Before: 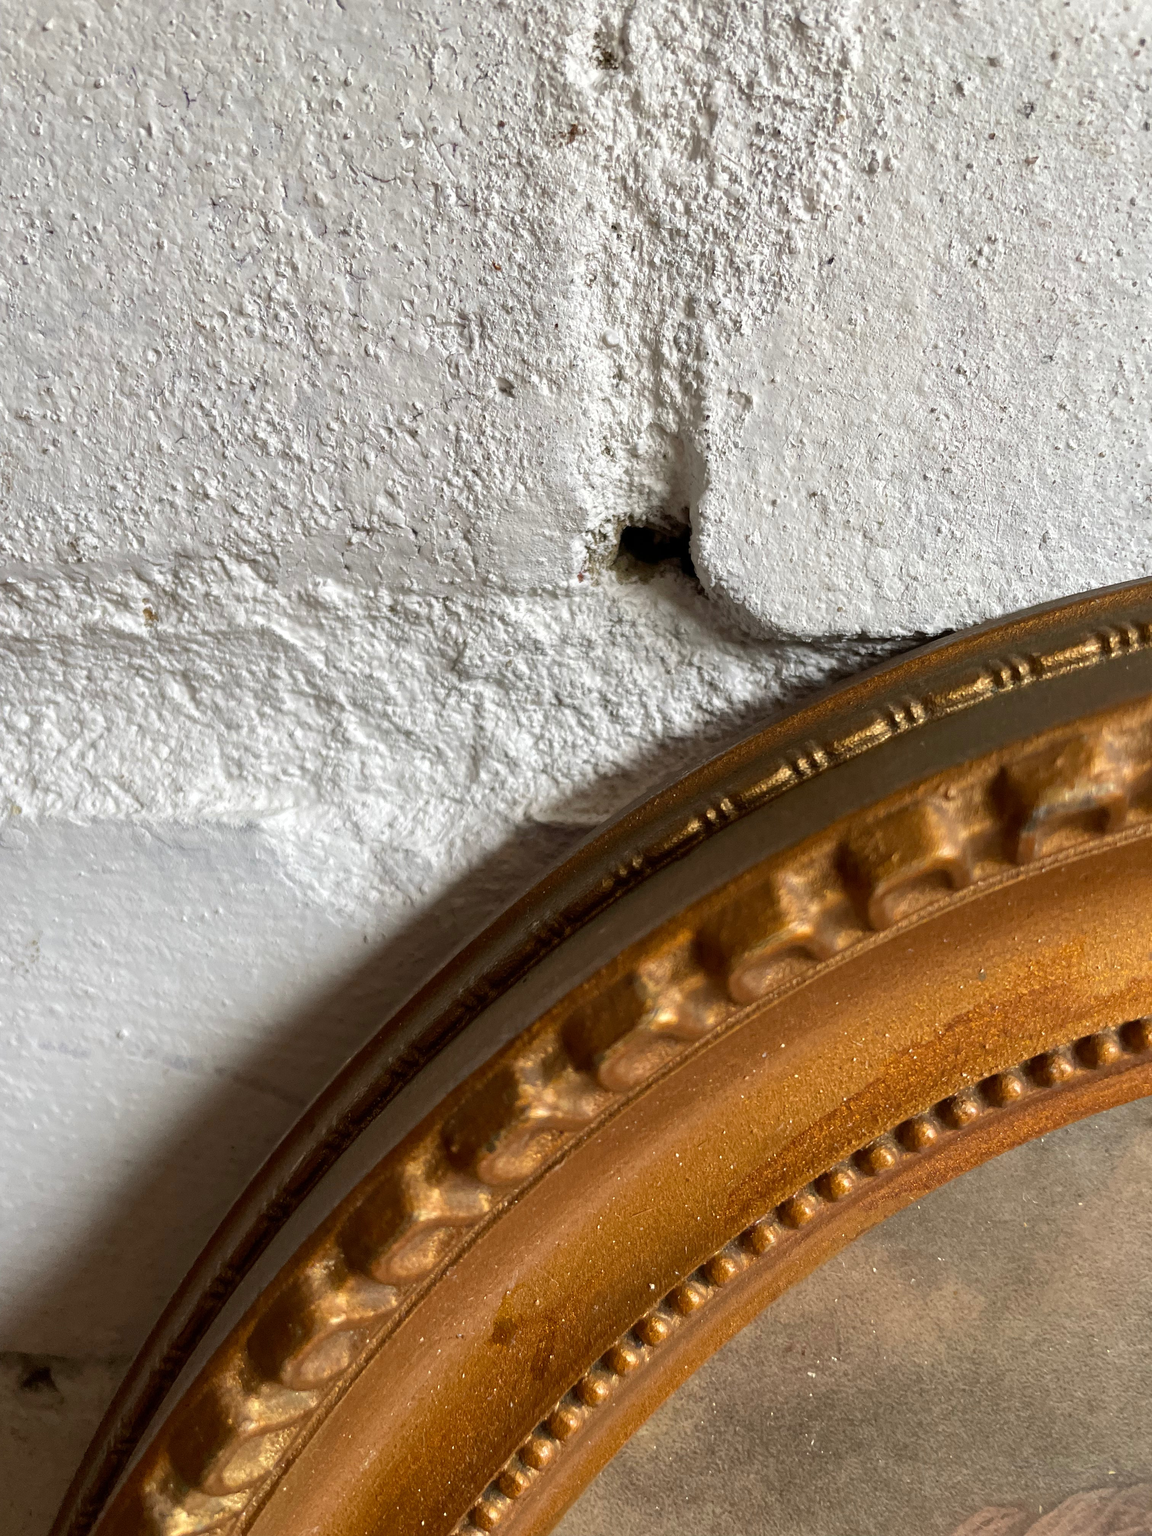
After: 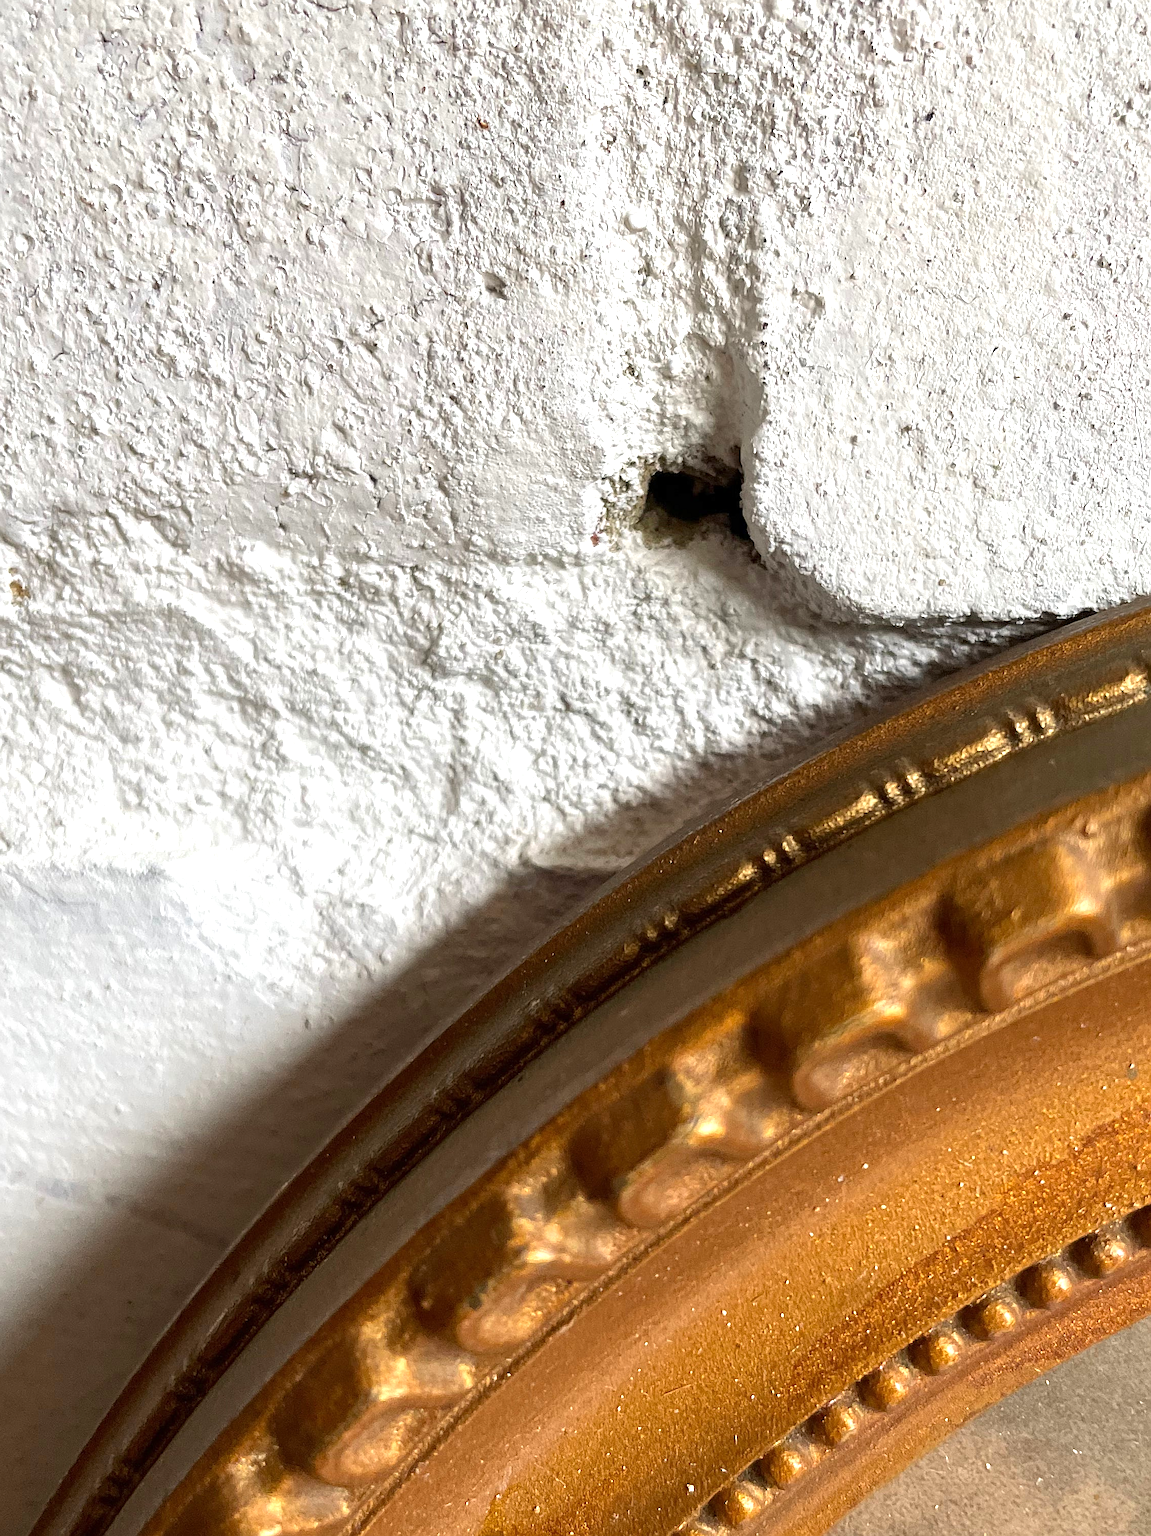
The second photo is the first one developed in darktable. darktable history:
sharpen: on, module defaults
crop and rotate: left 11.831%, top 11.346%, right 13.429%, bottom 13.899%
exposure: exposure 0.6 EV, compensate highlight preservation false
